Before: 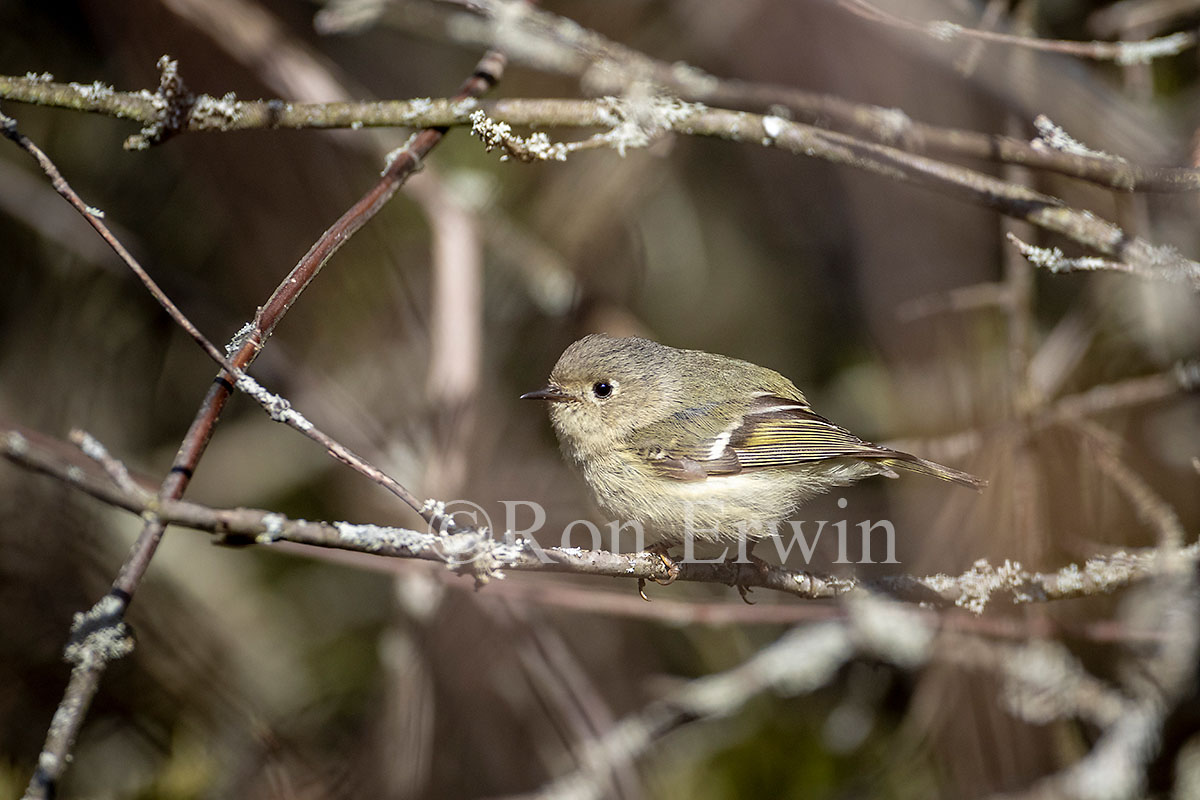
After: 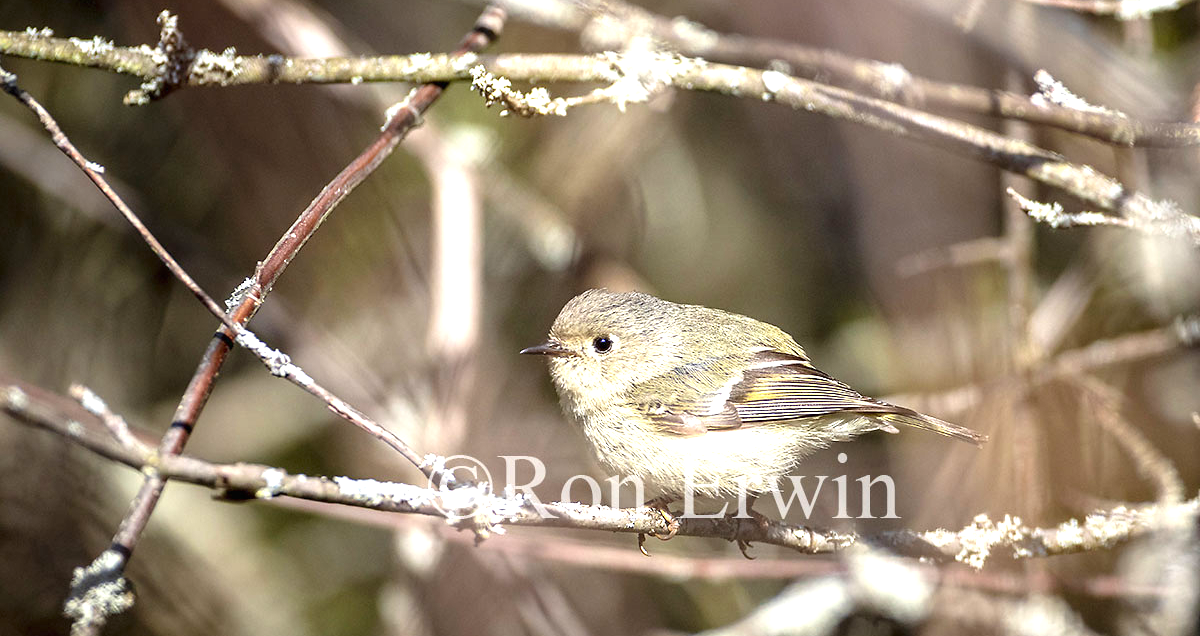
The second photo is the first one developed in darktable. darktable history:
exposure: black level correction 0, exposure 1.199 EV, compensate highlight preservation false
crop and rotate: top 5.667%, bottom 14.757%
